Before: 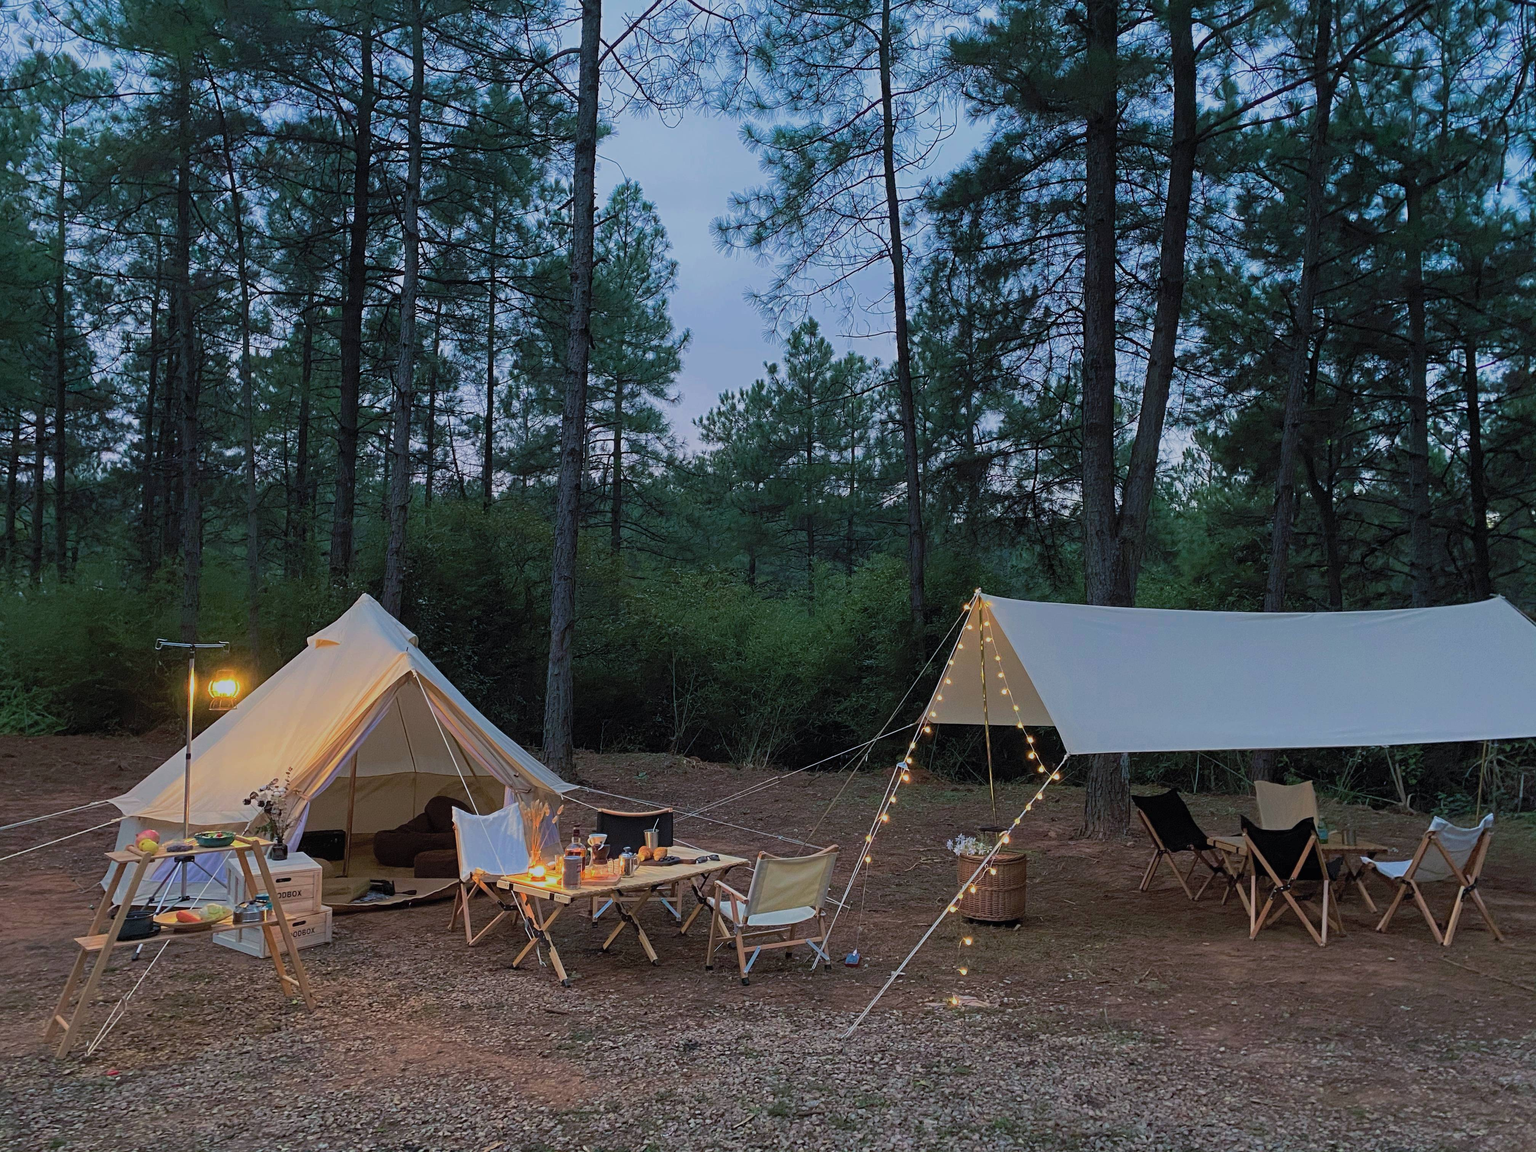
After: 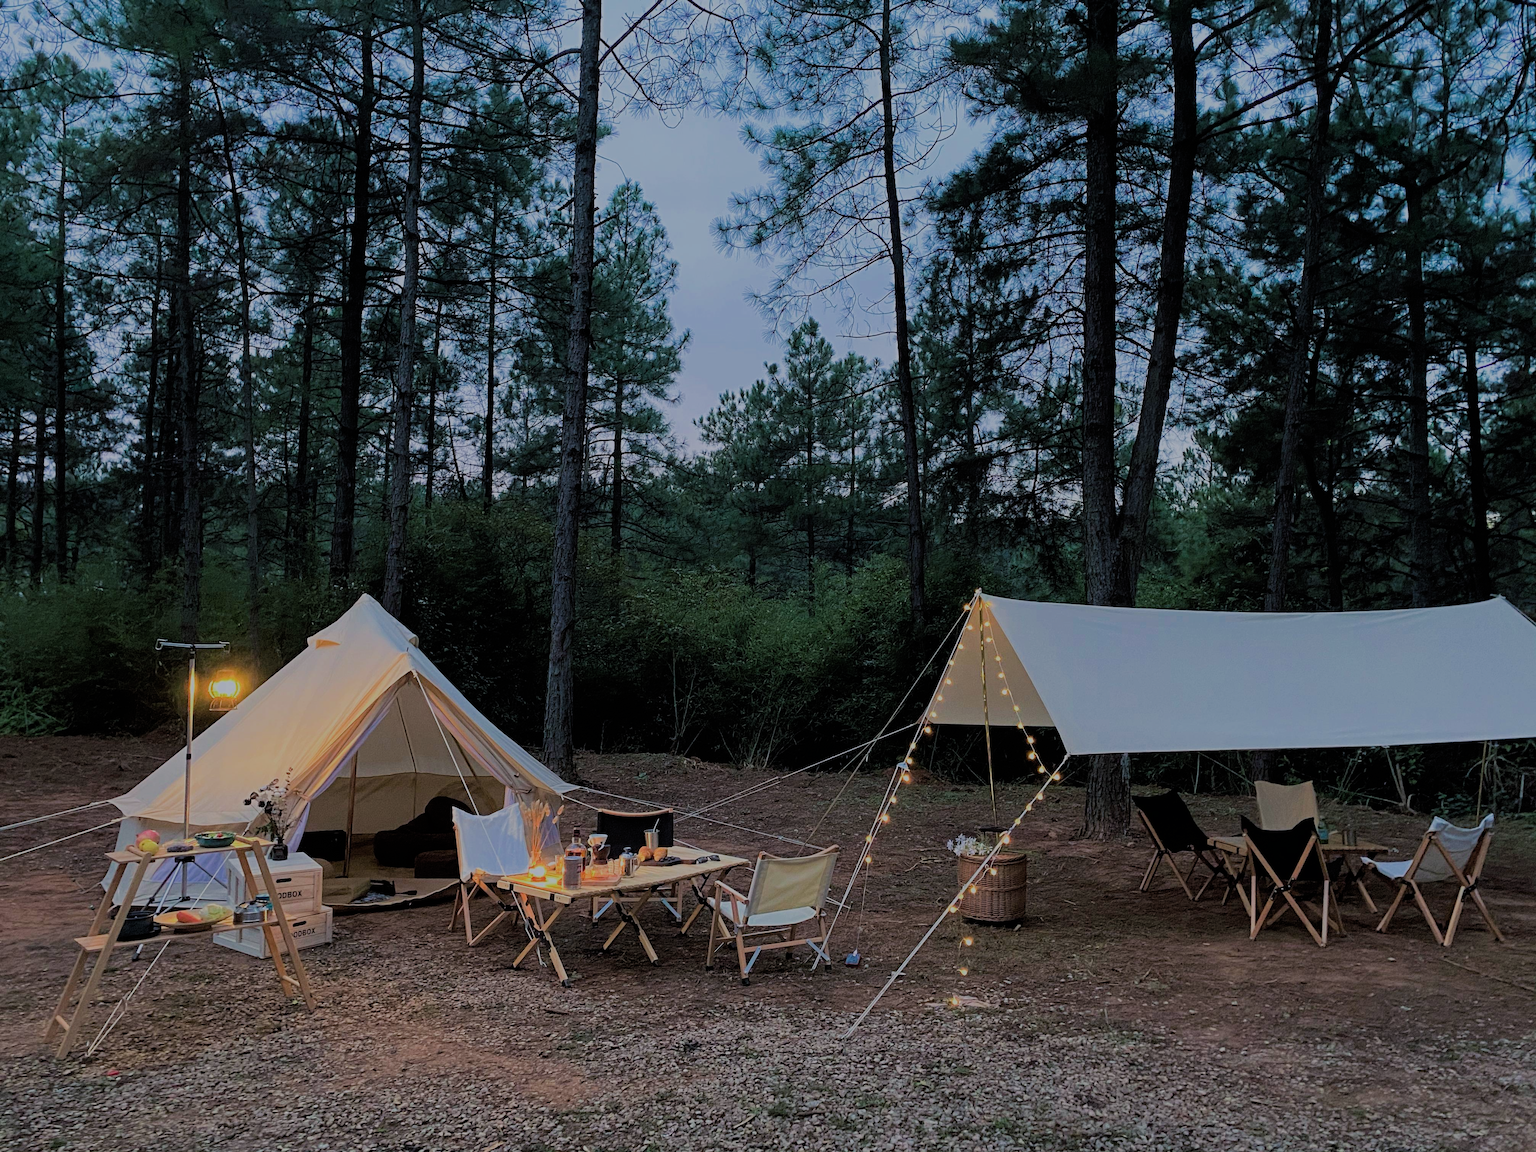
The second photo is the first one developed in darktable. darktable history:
filmic rgb: black relative exposure -6.18 EV, white relative exposure 6.96 EV, hardness 2.24
